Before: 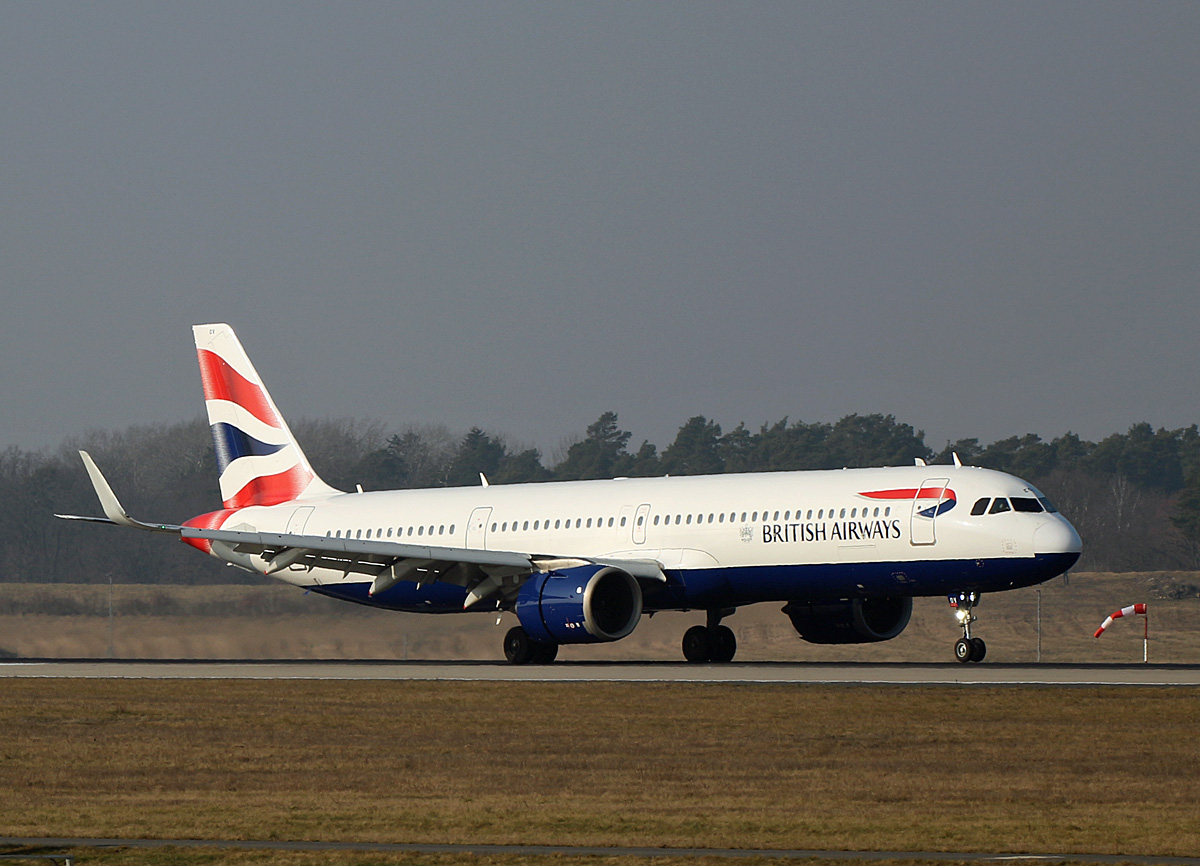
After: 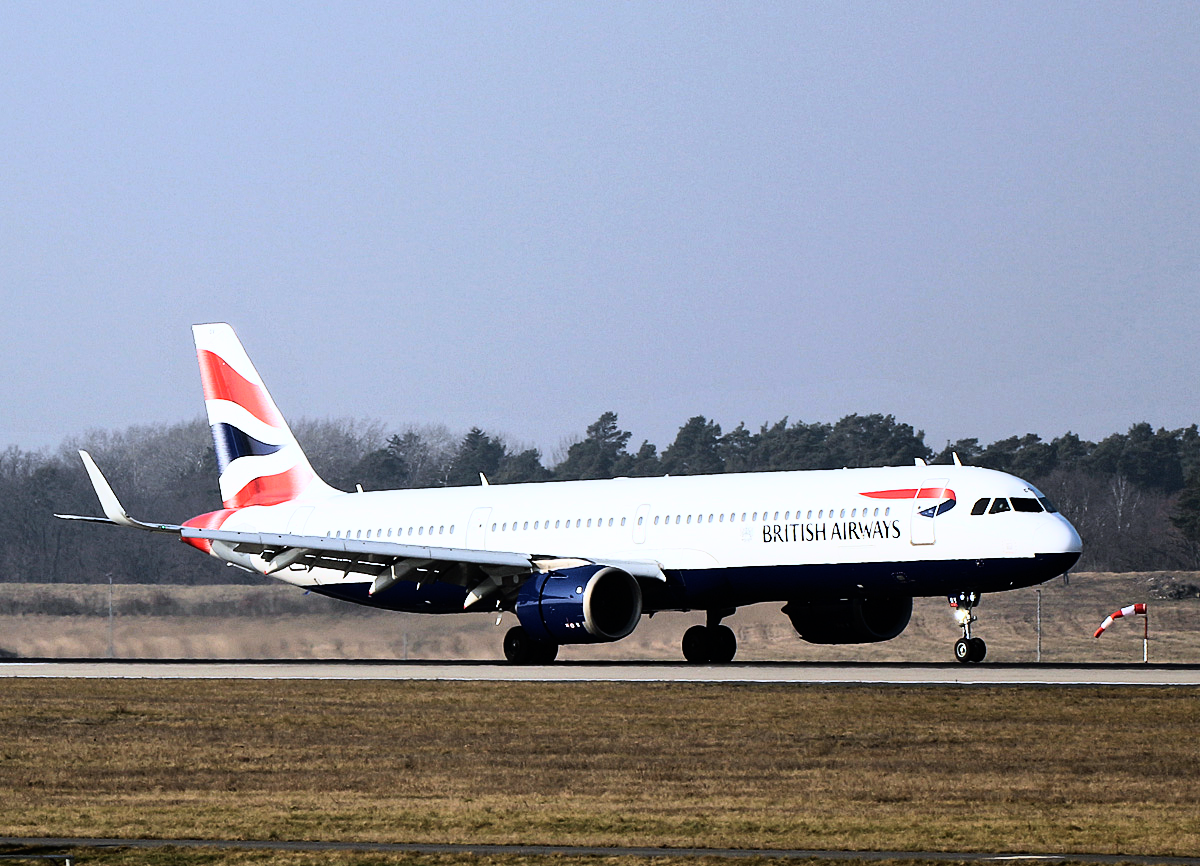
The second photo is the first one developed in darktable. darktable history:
white balance: red 0.967, blue 1.119, emerald 0.756
rgb curve: curves: ch0 [(0, 0) (0.21, 0.15) (0.24, 0.21) (0.5, 0.75) (0.75, 0.96) (0.89, 0.99) (1, 1)]; ch1 [(0, 0.02) (0.21, 0.13) (0.25, 0.2) (0.5, 0.67) (0.75, 0.9) (0.89, 0.97) (1, 1)]; ch2 [(0, 0.02) (0.21, 0.13) (0.25, 0.2) (0.5, 0.67) (0.75, 0.9) (0.89, 0.97) (1, 1)], compensate middle gray true
